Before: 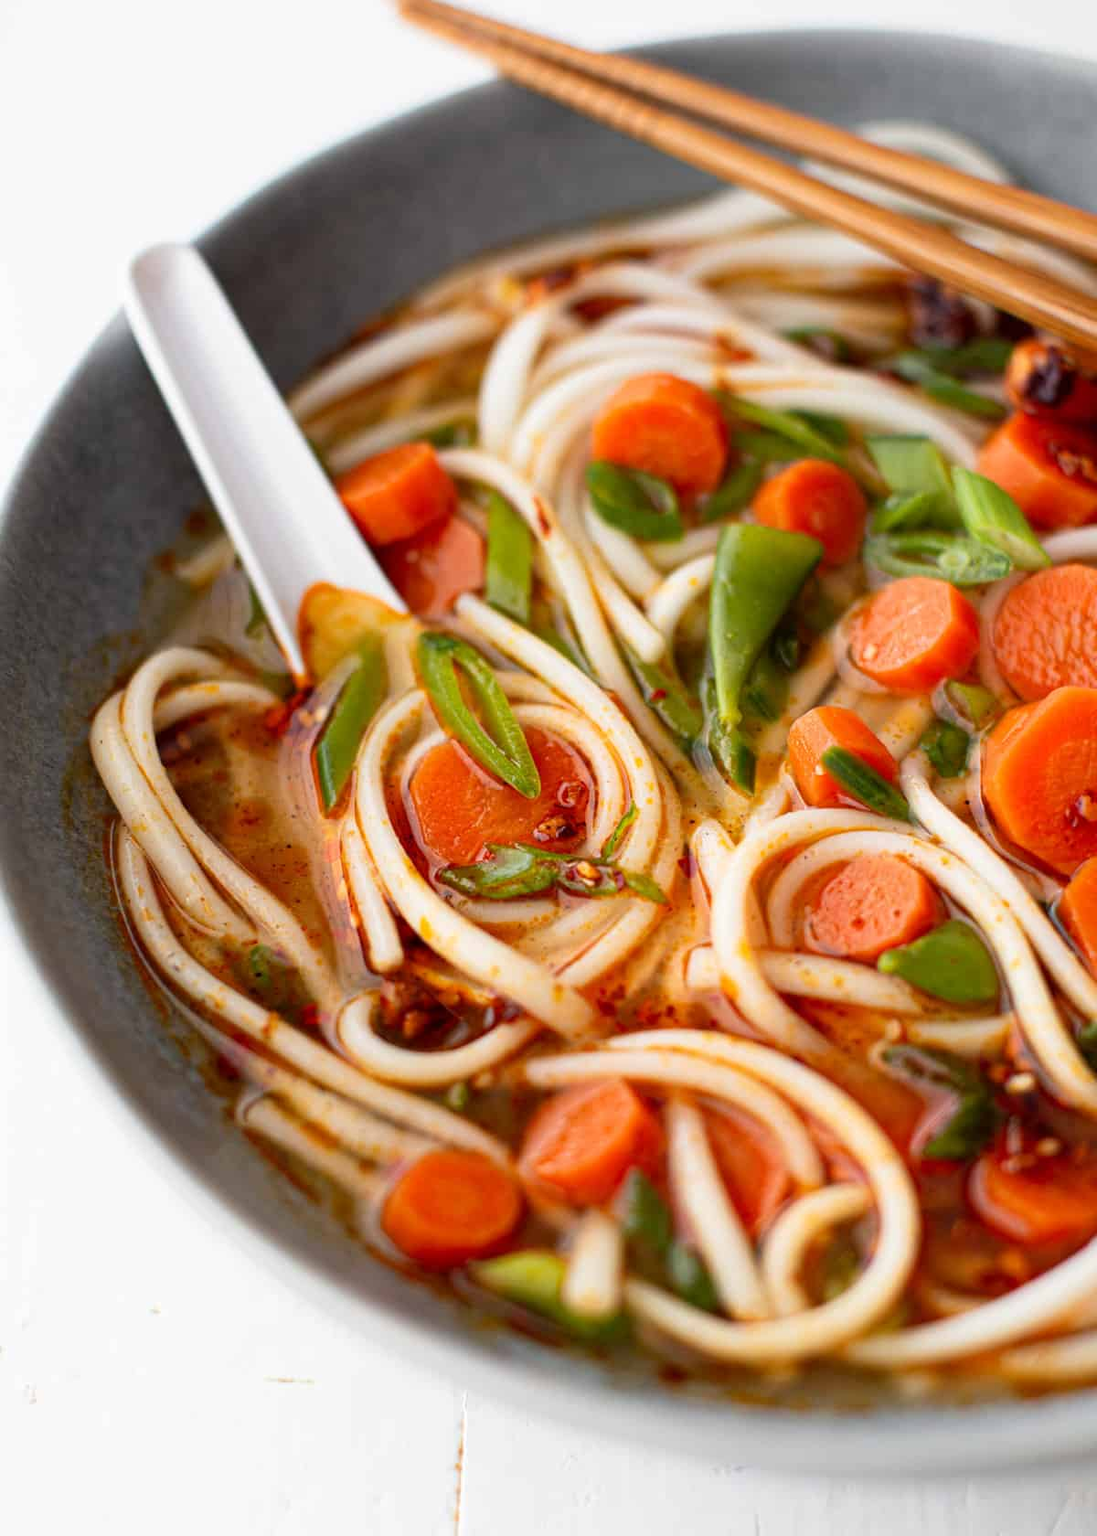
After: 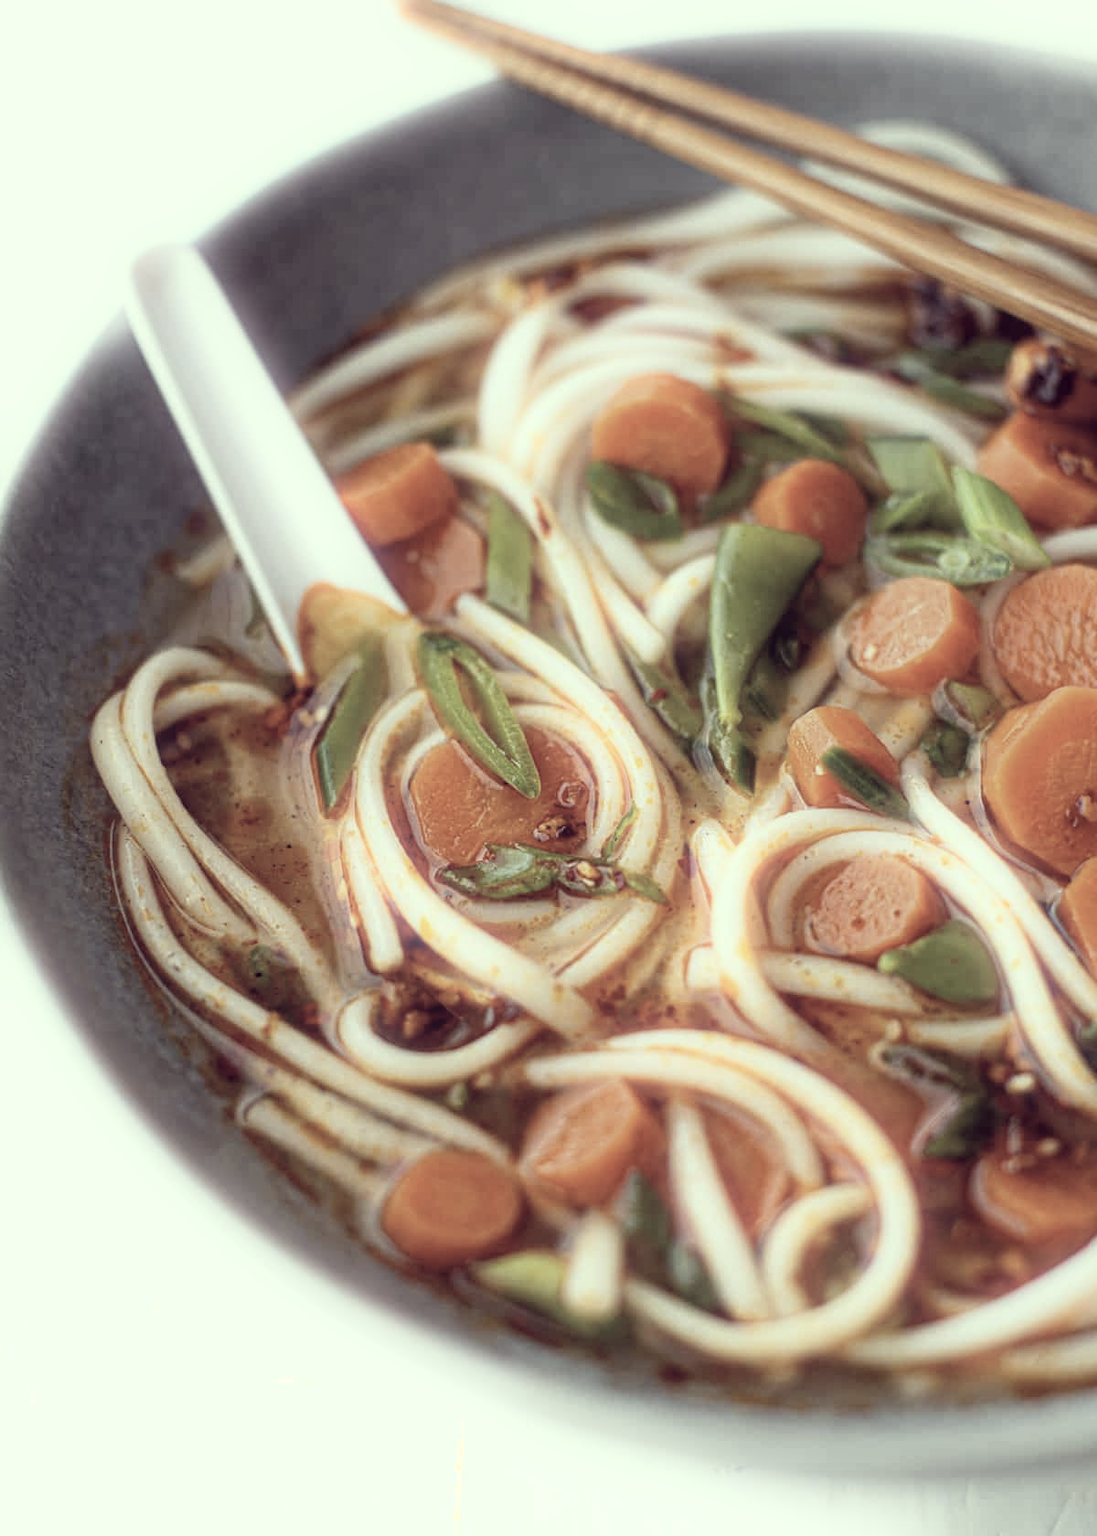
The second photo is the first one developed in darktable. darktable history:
local contrast: detail 110%
color correction: highlights a* -20.17, highlights b* 20.27, shadows a* 20.03, shadows b* -20.46, saturation 0.43
bloom: size 5%, threshold 95%, strength 15%
